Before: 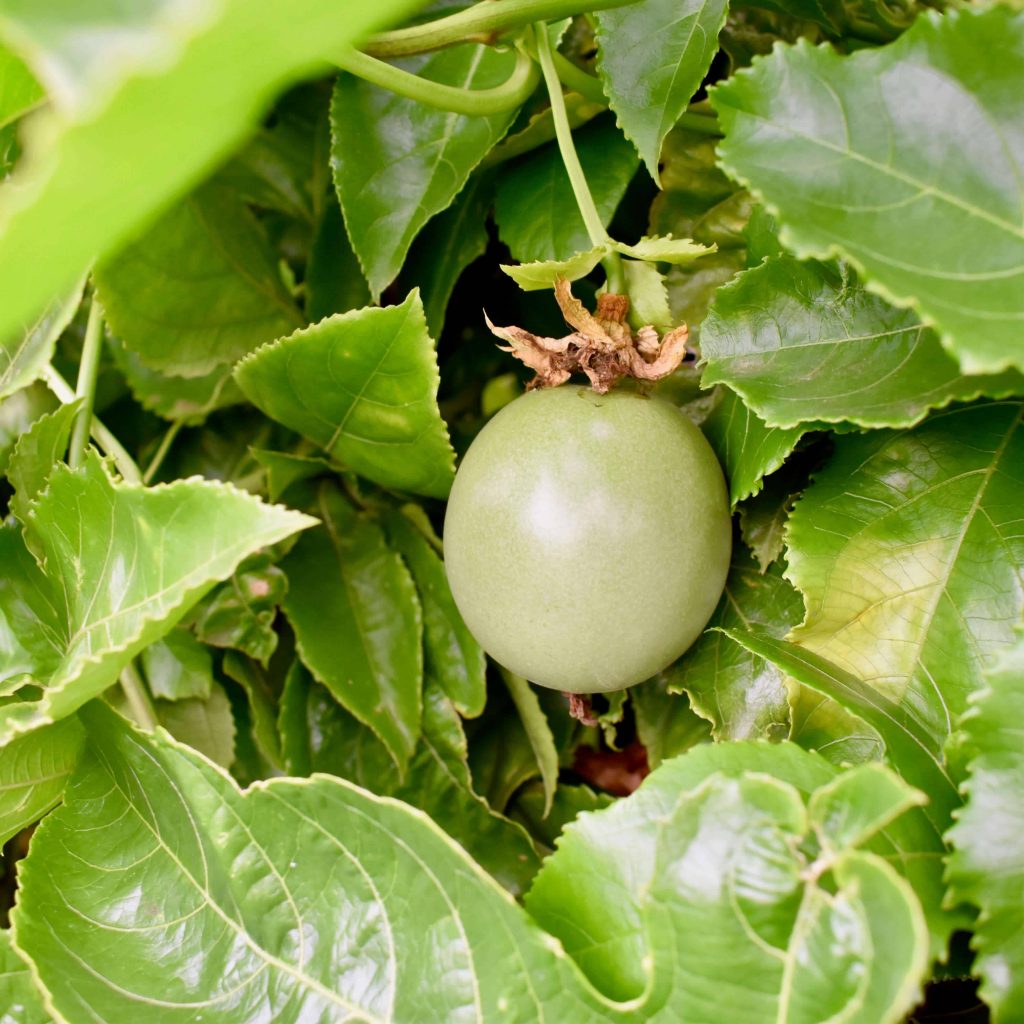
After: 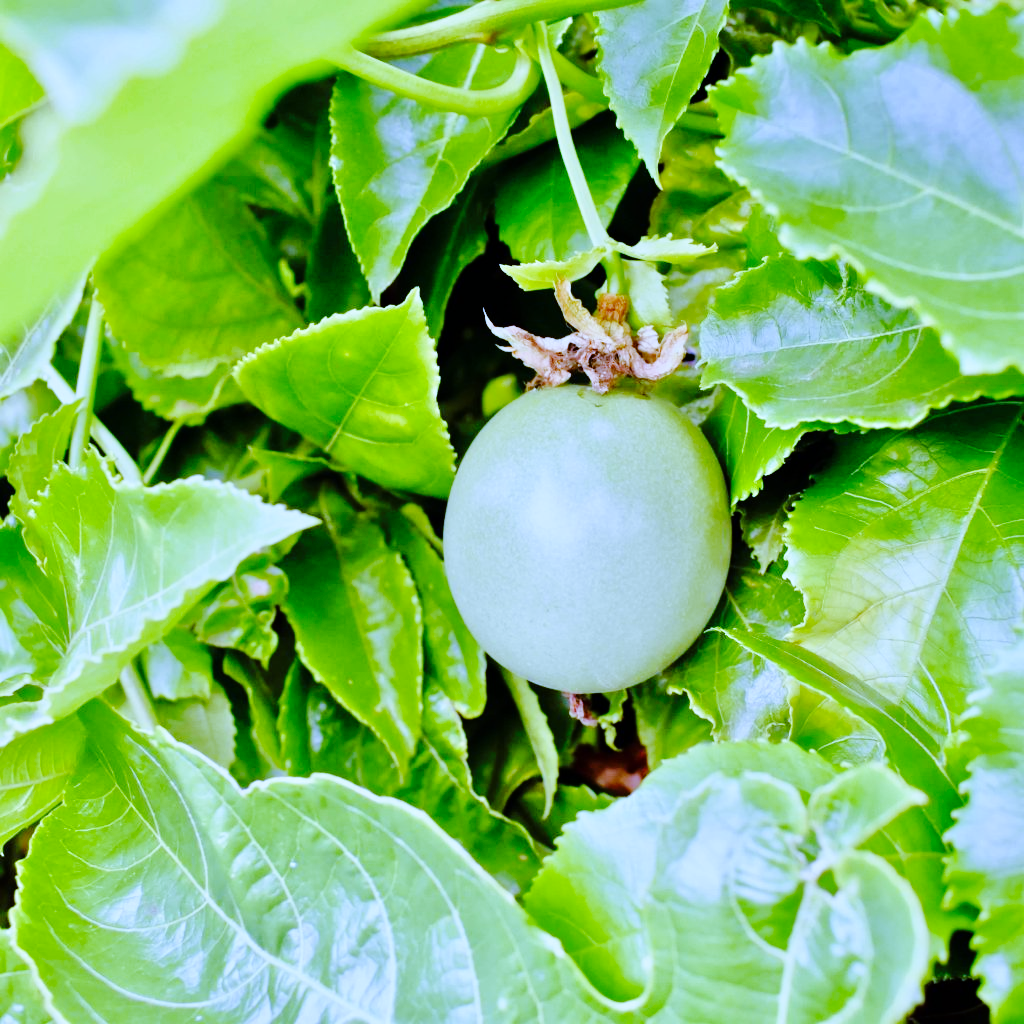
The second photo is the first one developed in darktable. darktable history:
exposure: exposure -0.36 EV, compensate highlight preservation false
white balance: red 0.766, blue 1.537
tone equalizer: -7 EV 0.15 EV, -6 EV 0.6 EV, -5 EV 1.15 EV, -4 EV 1.33 EV, -3 EV 1.15 EV, -2 EV 0.6 EV, -1 EV 0.15 EV, mask exposure compensation -0.5 EV
base curve: curves: ch0 [(0, 0) (0.036, 0.025) (0.121, 0.166) (0.206, 0.329) (0.605, 0.79) (1, 1)], preserve colors none
